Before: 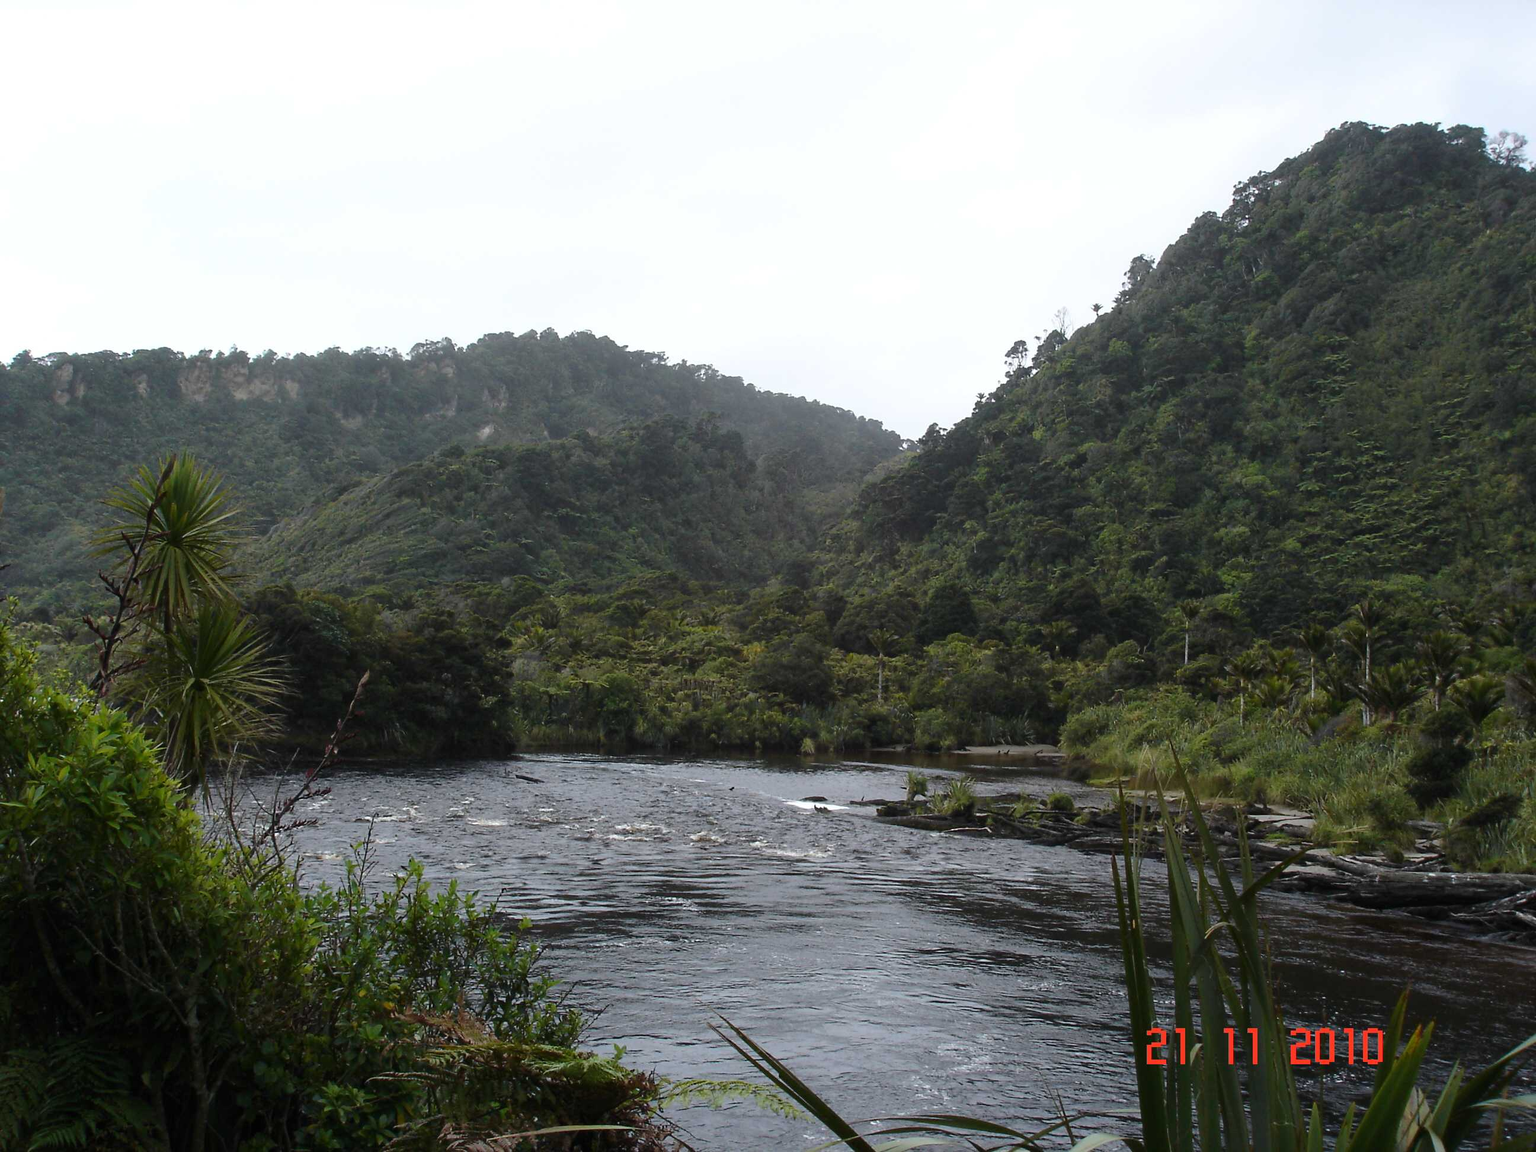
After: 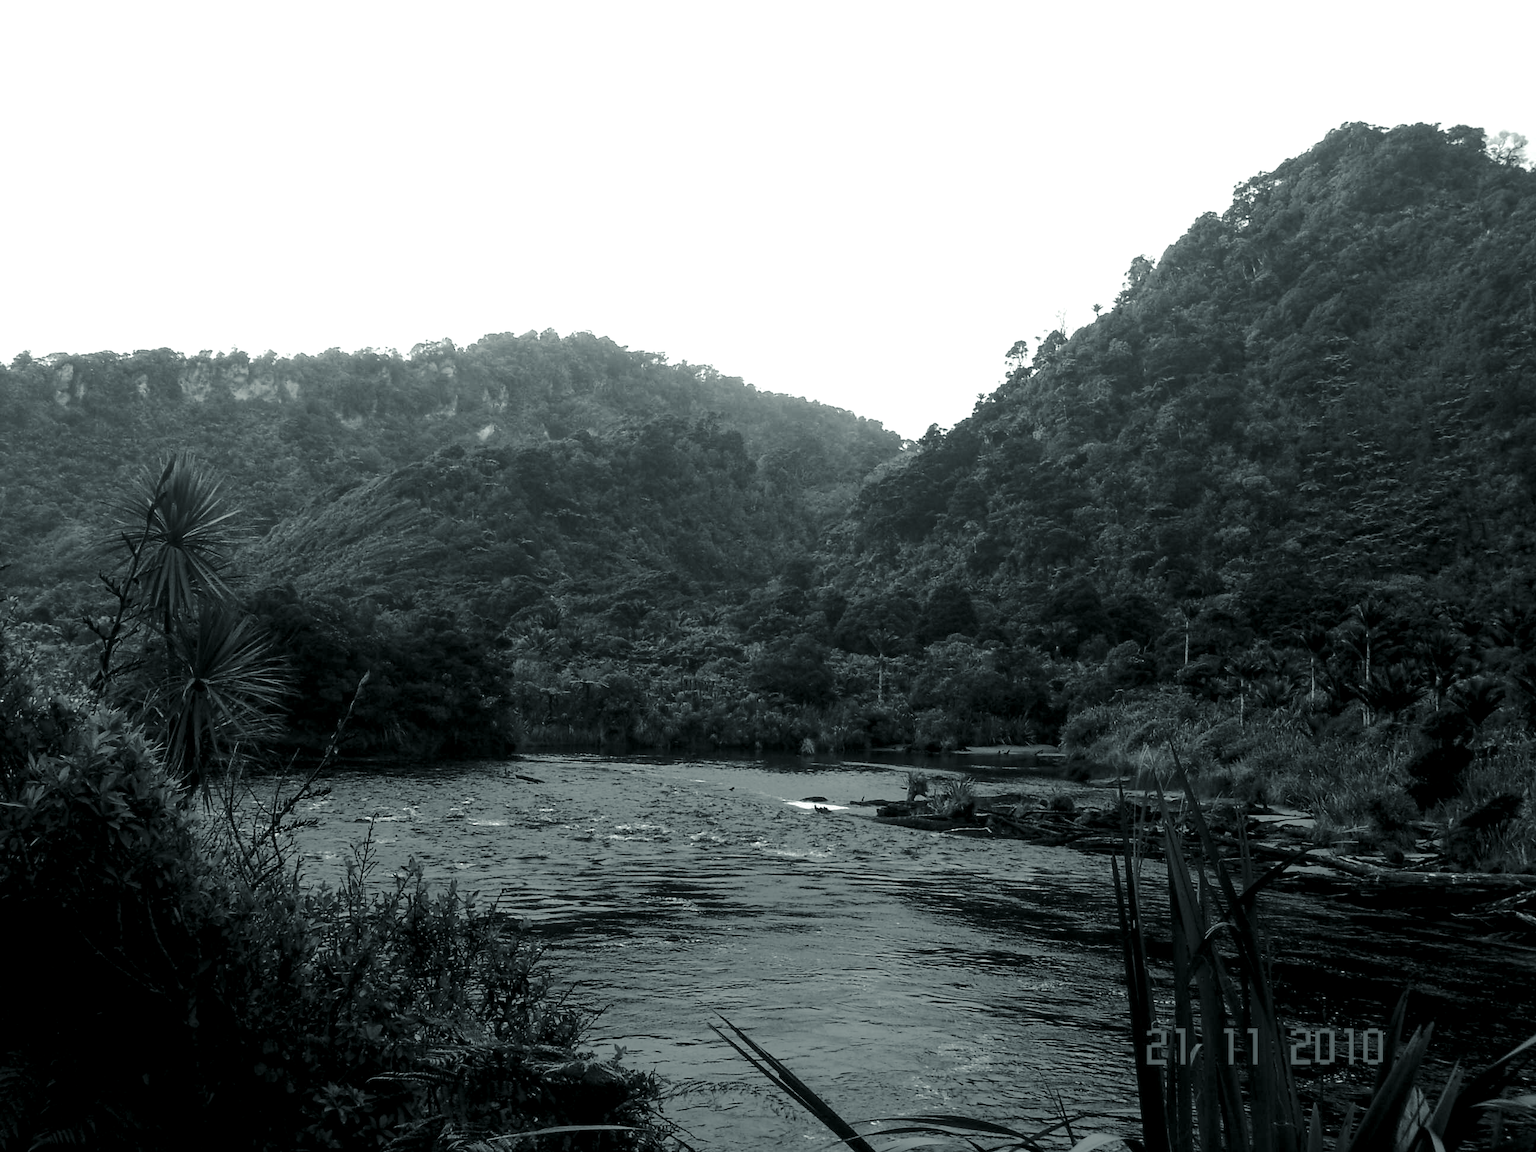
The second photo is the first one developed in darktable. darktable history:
color balance rgb: perceptual saturation grading › global saturation 25%, perceptual brilliance grading › global brilliance 35%, perceptual brilliance grading › highlights 50%, perceptual brilliance grading › mid-tones 60%, perceptual brilliance grading › shadows 35%, global vibrance 20%
local contrast: on, module defaults
colorize: hue 90°, saturation 19%, lightness 1.59%, version 1
split-toning: shadows › hue 201.6°, shadows › saturation 0.16, highlights › hue 50.4°, highlights › saturation 0.2, balance -49.9
white balance: red 0.976, blue 1.04
